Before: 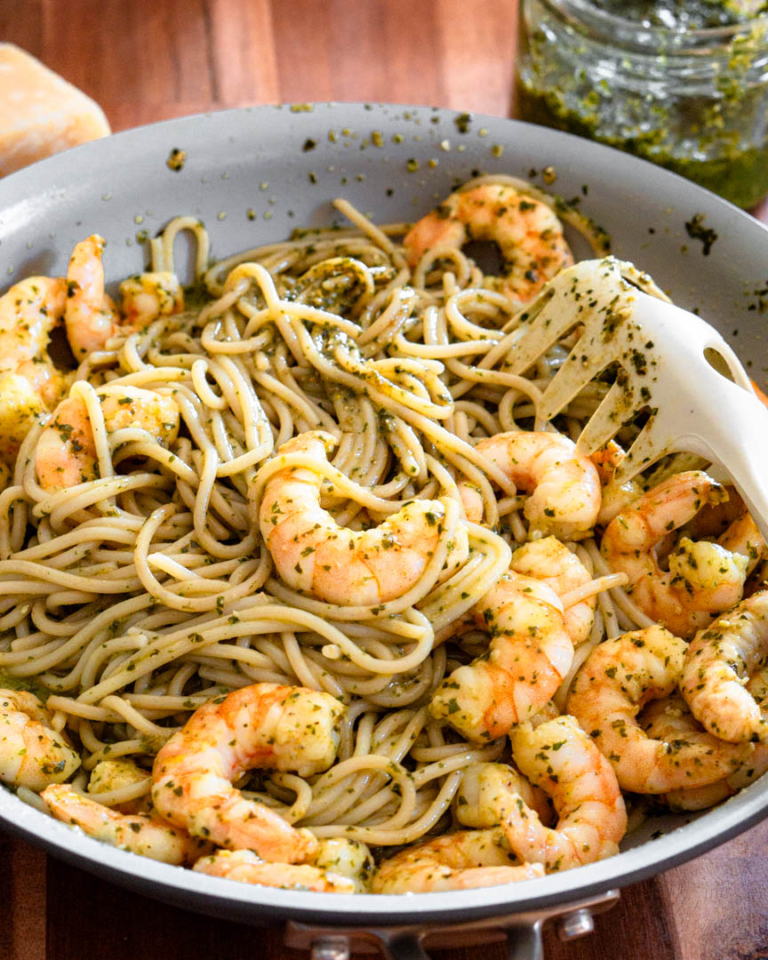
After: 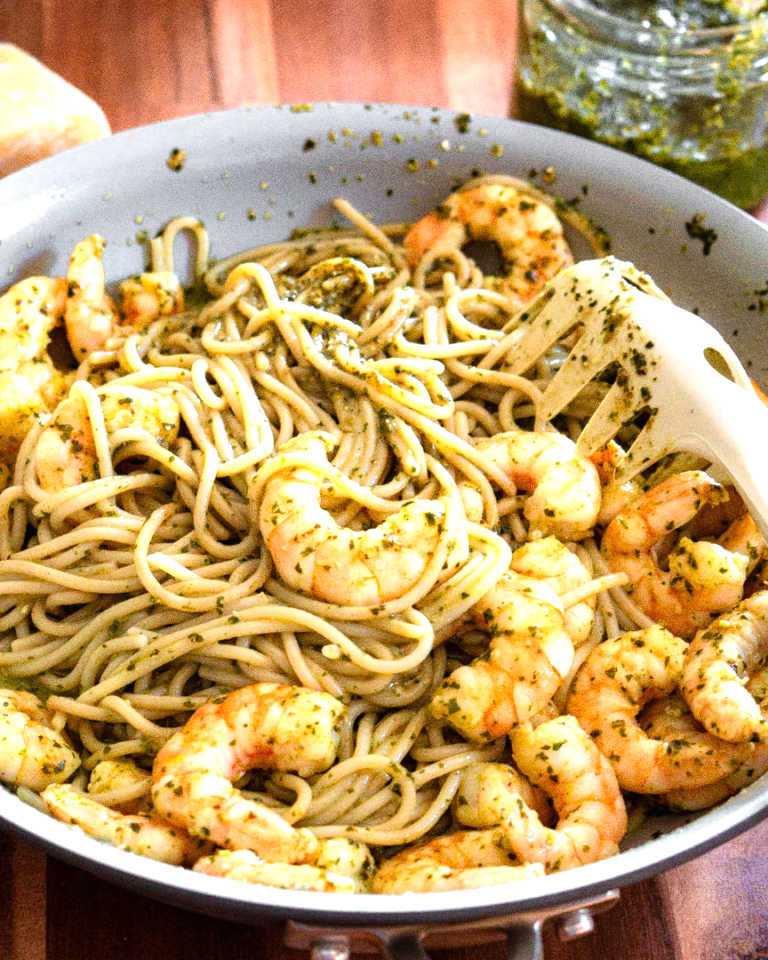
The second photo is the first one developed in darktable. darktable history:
grain: coarseness 9.61 ISO, strength 35.62%
velvia: on, module defaults
exposure: black level correction 0, exposure 0.5 EV, compensate highlight preservation false
